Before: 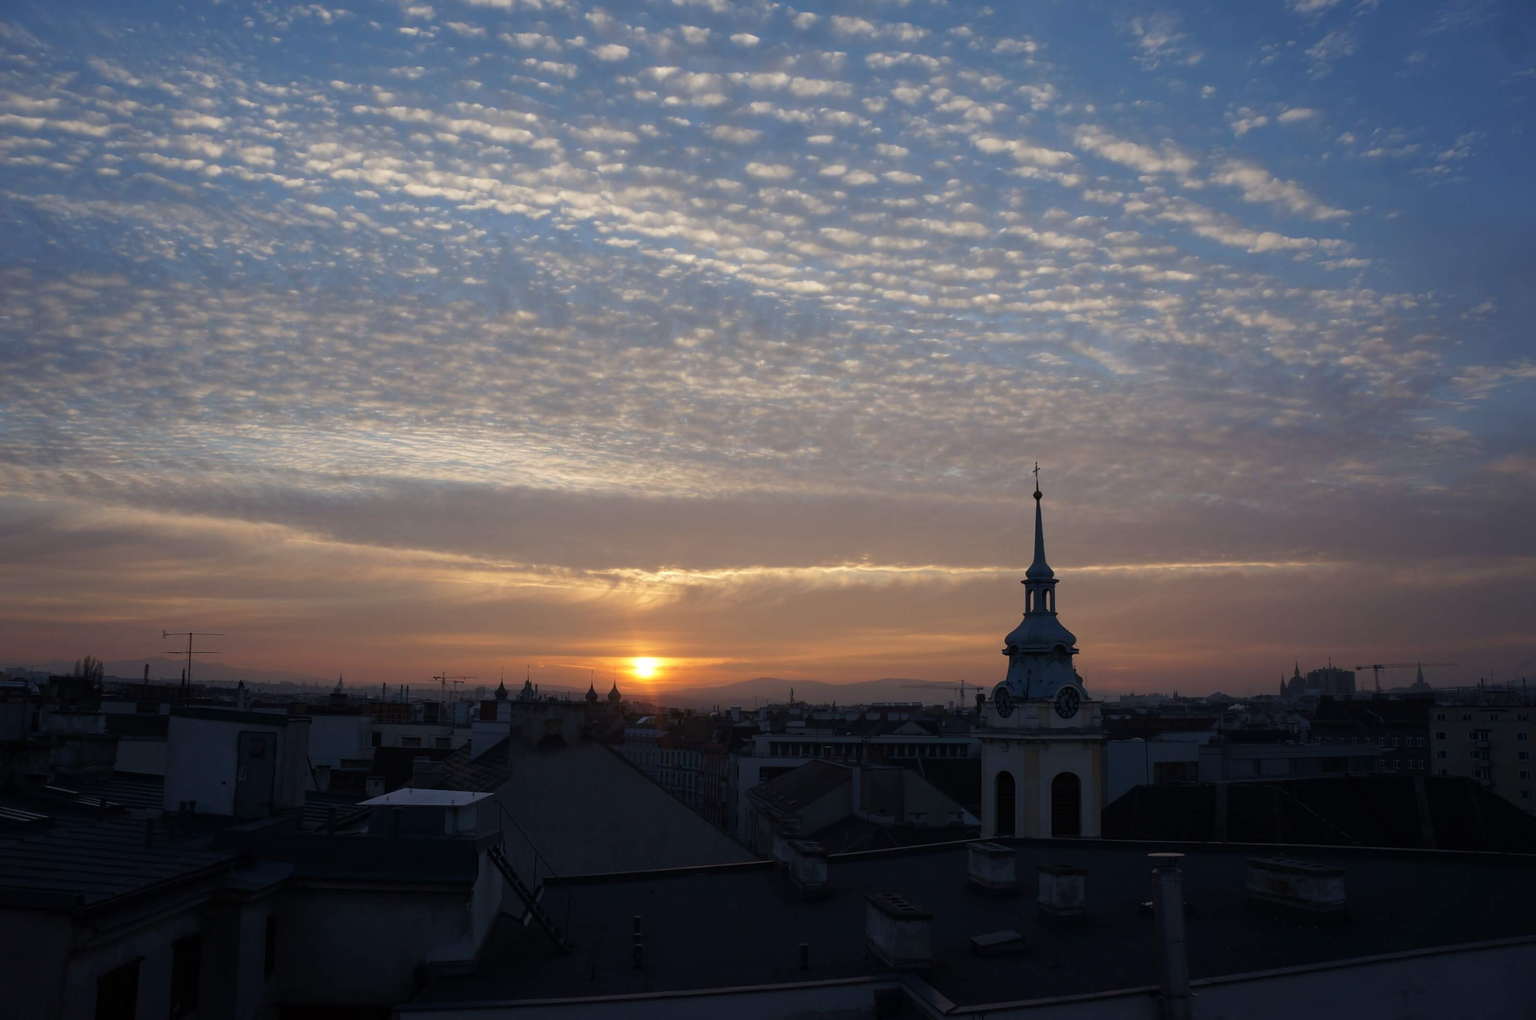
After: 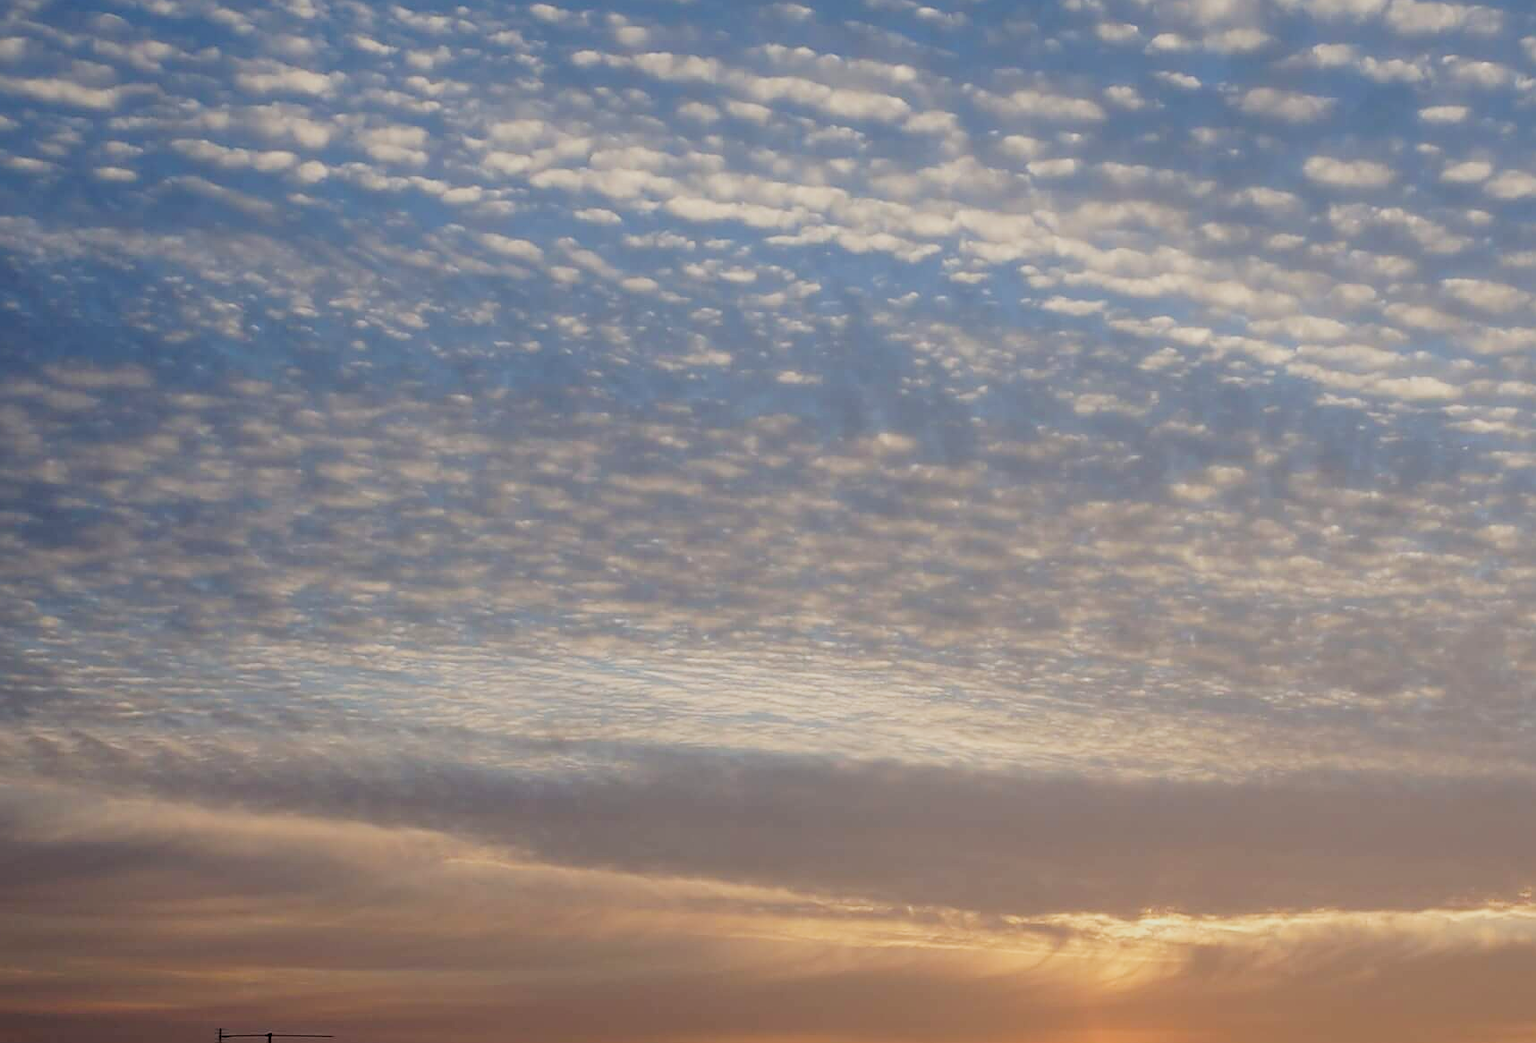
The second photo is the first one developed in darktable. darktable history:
sharpen: on, module defaults
tone curve: curves: ch0 [(0, 0) (0.118, 0.034) (0.182, 0.124) (0.265, 0.214) (0.504, 0.508) (0.783, 0.825) (1, 1)], preserve colors none
crop and rotate: left 3.021%, top 7.685%, right 43.308%, bottom 37.39%
filmic rgb: black relative exposure -7.65 EV, white relative exposure 4.56 EV, hardness 3.61, contrast 0.994
